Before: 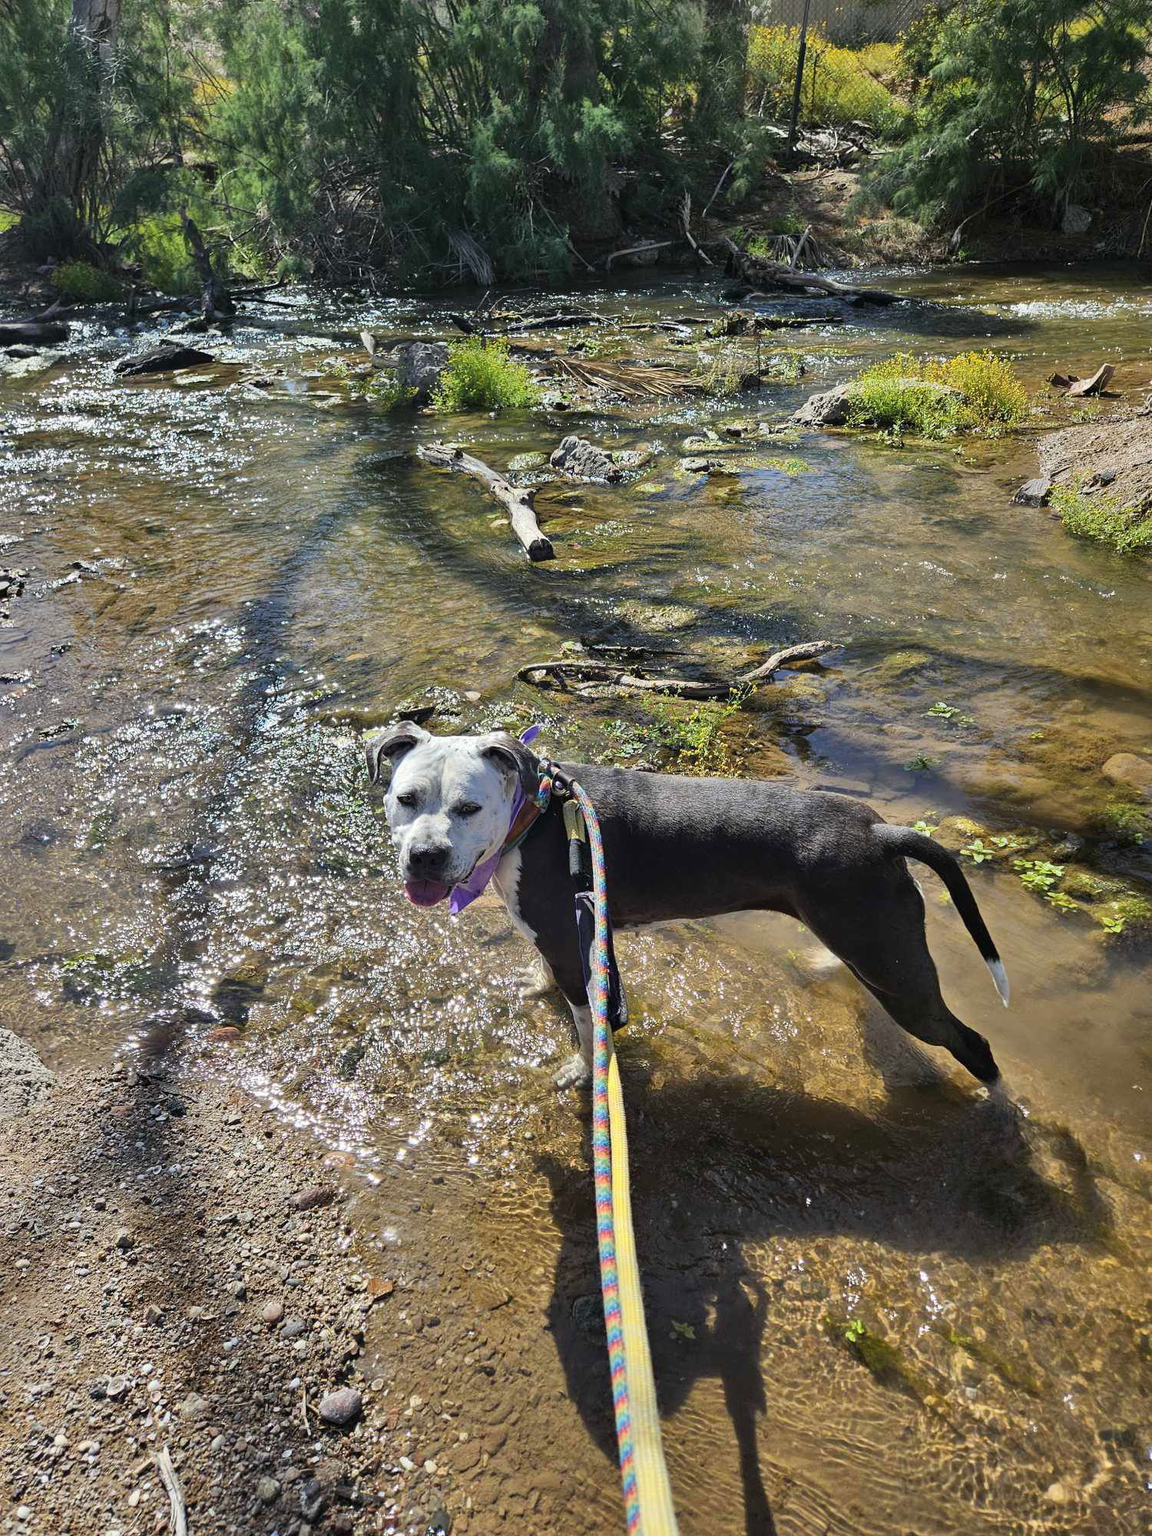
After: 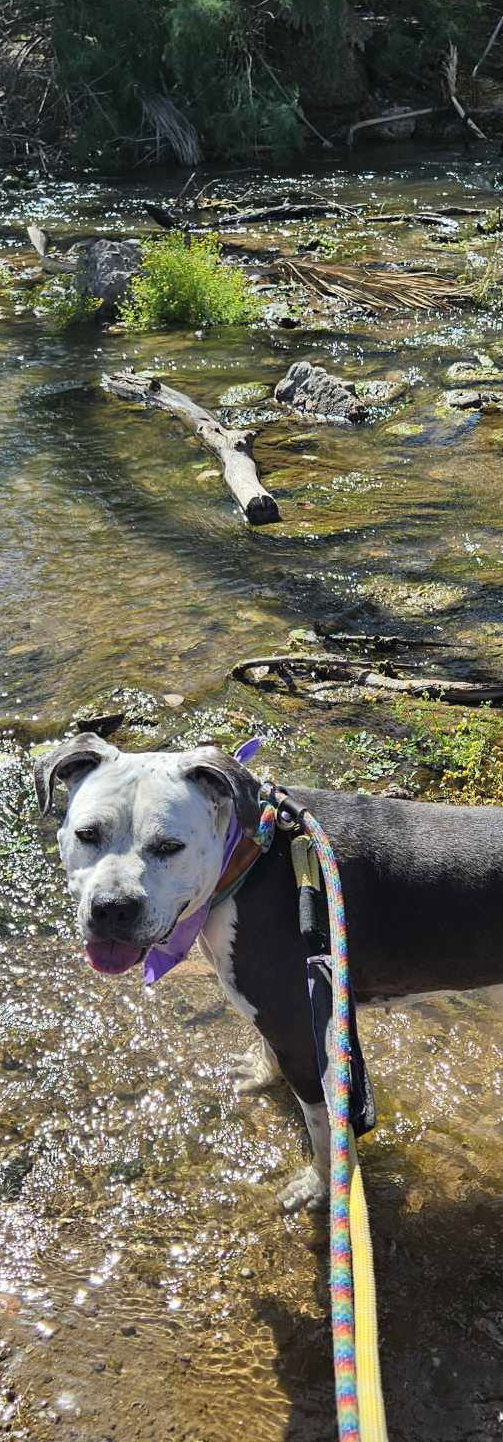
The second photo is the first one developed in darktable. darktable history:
crop and rotate: left 29.506%, top 10.329%, right 36.947%, bottom 17.551%
